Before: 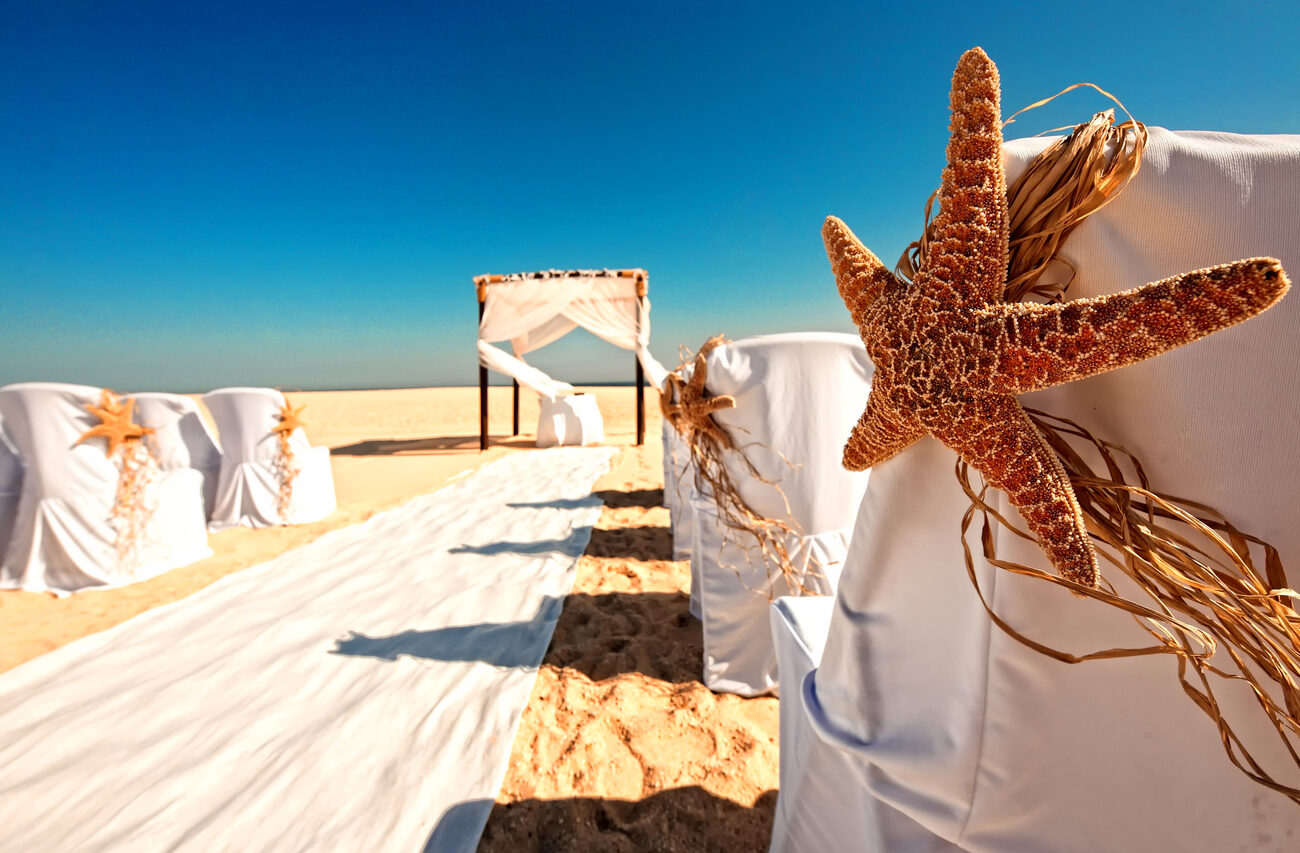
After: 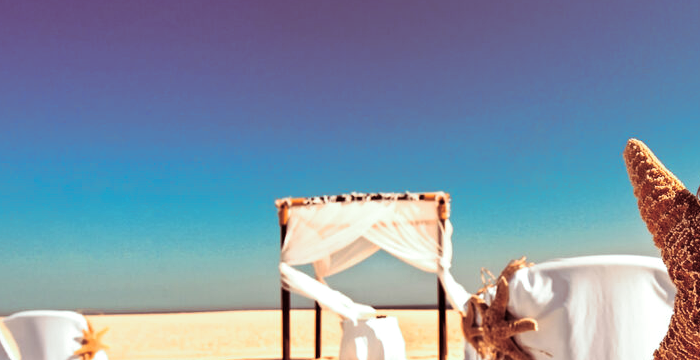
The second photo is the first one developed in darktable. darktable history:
crop: left 15.306%, top 9.065%, right 30.789%, bottom 48.638%
split-toning: highlights › hue 180°
local contrast: mode bilateral grid, contrast 20, coarseness 50, detail 120%, midtone range 0.2
